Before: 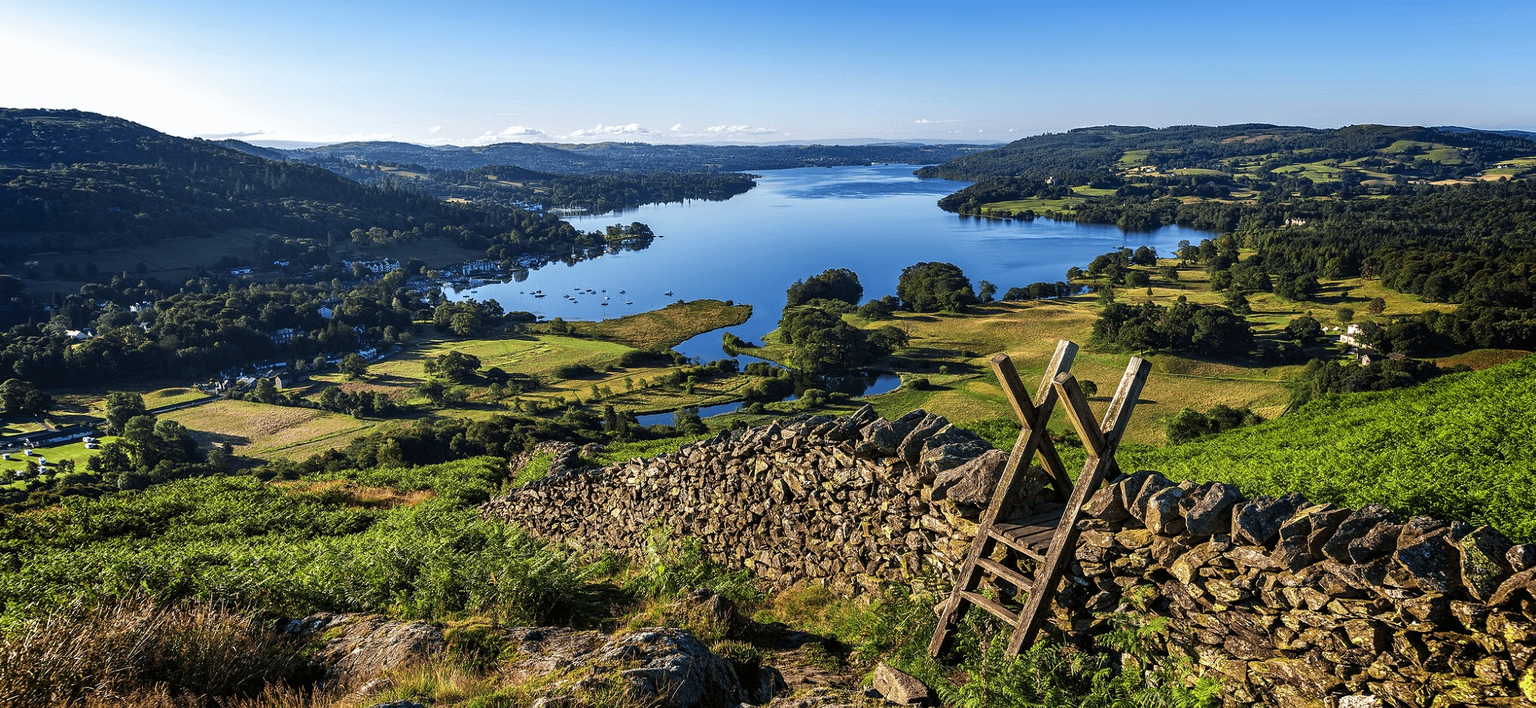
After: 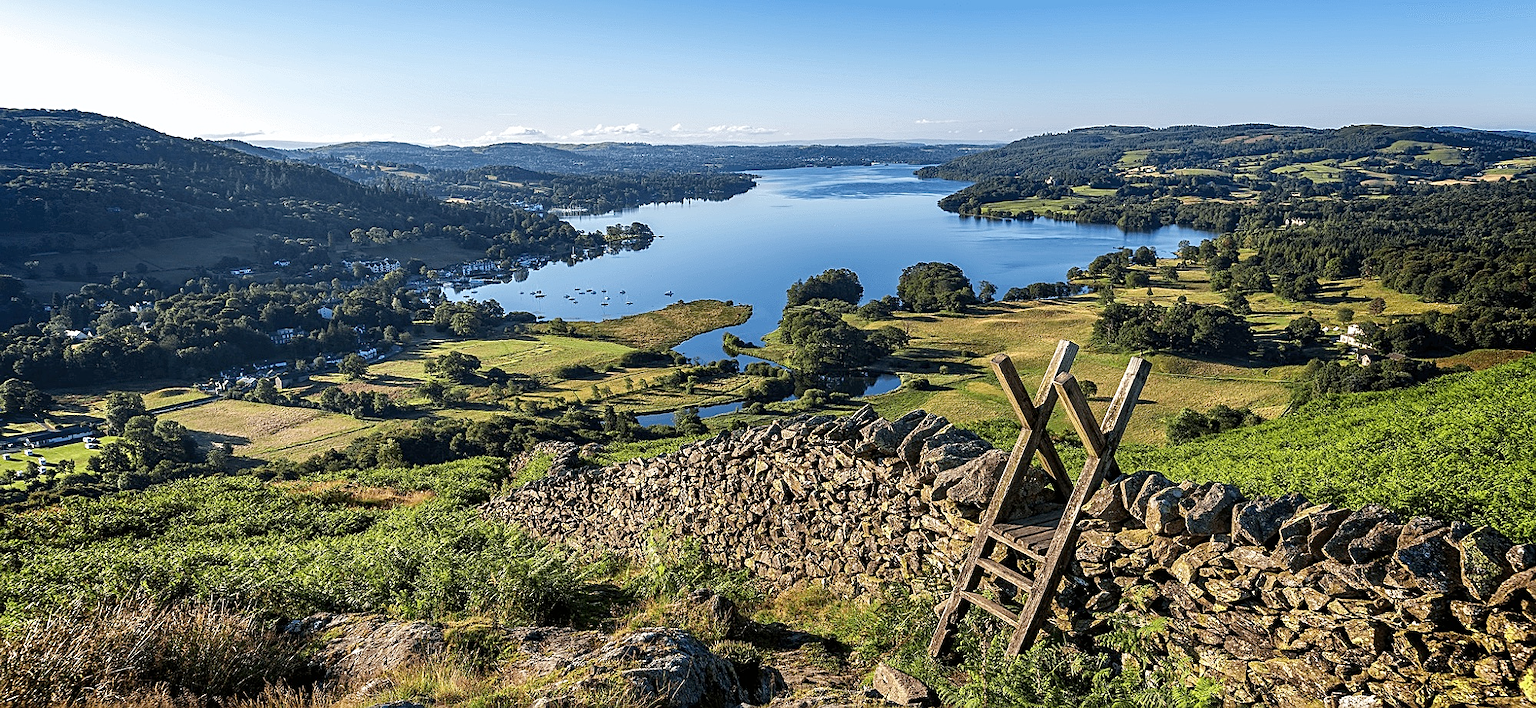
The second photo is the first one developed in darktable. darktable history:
sharpen: on, module defaults
tone equalizer: edges refinement/feathering 500, mask exposure compensation -1.57 EV, preserve details no
contrast brightness saturation: saturation -0.056
